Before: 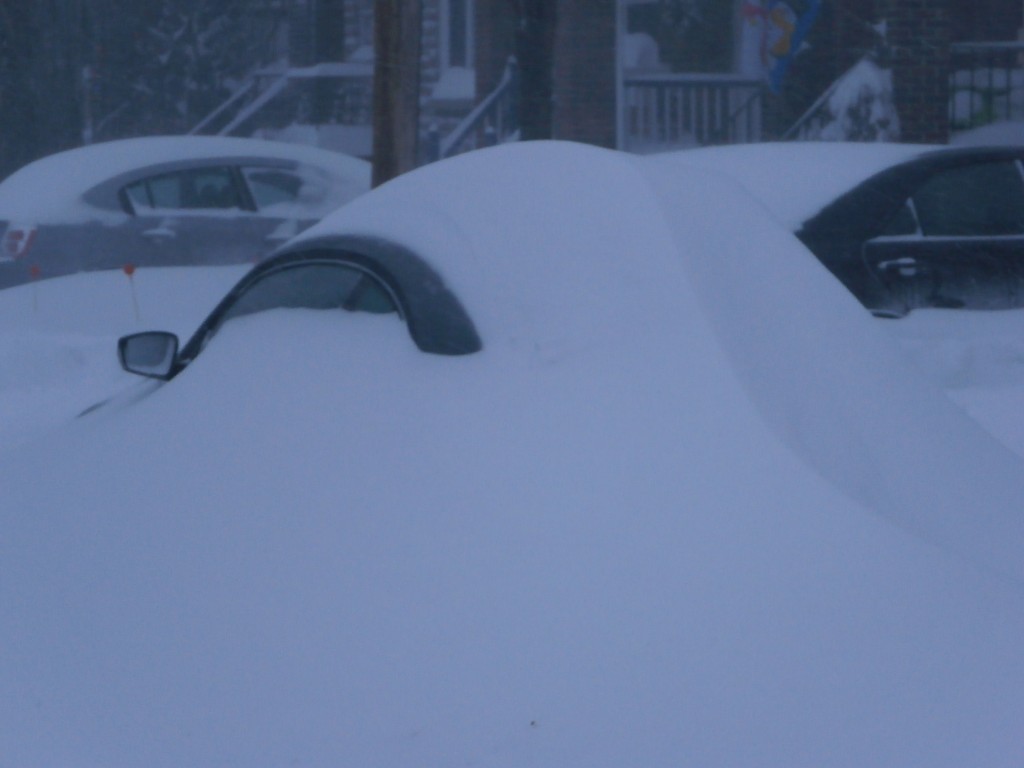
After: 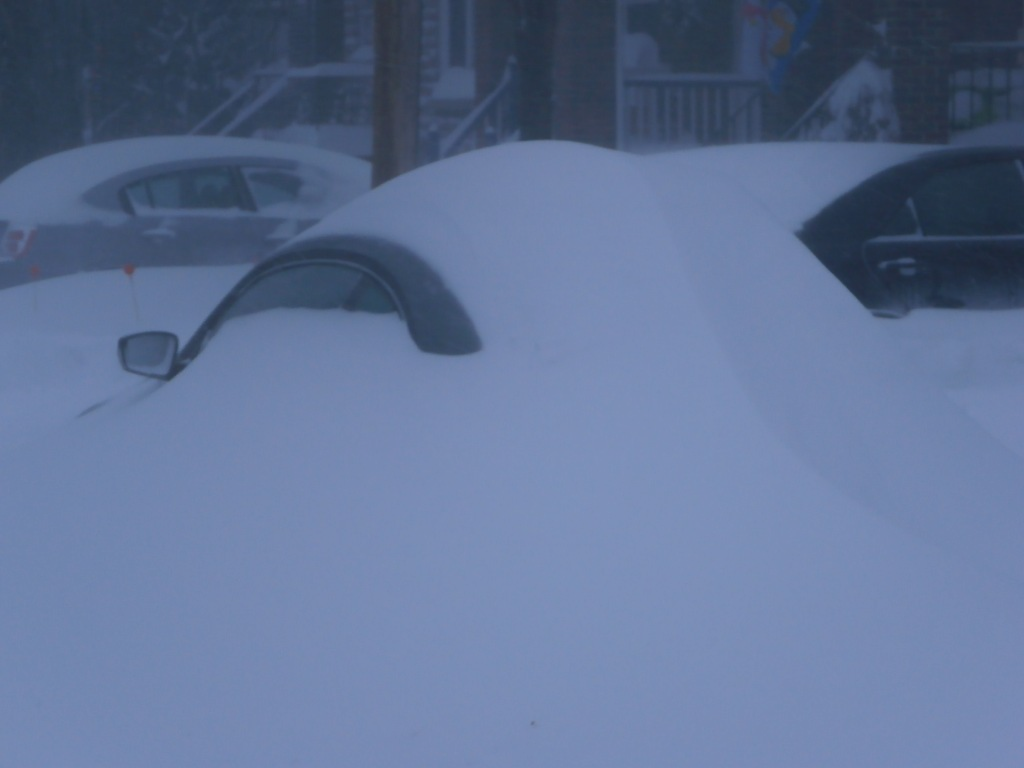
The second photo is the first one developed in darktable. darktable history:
exposure: compensate highlight preservation false
contrast equalizer: octaves 7, y [[0.6 ×6], [0.55 ×6], [0 ×6], [0 ×6], [0 ×6]], mix -1
